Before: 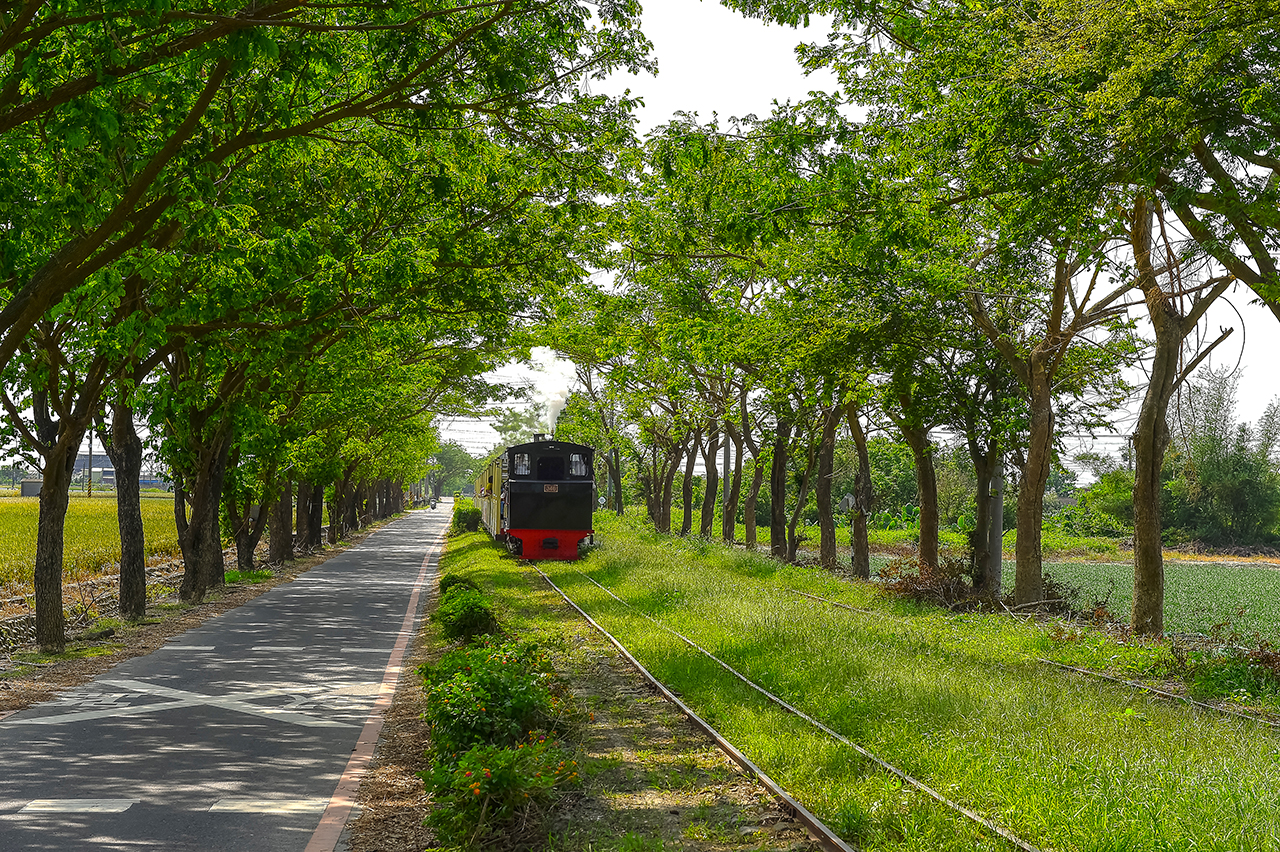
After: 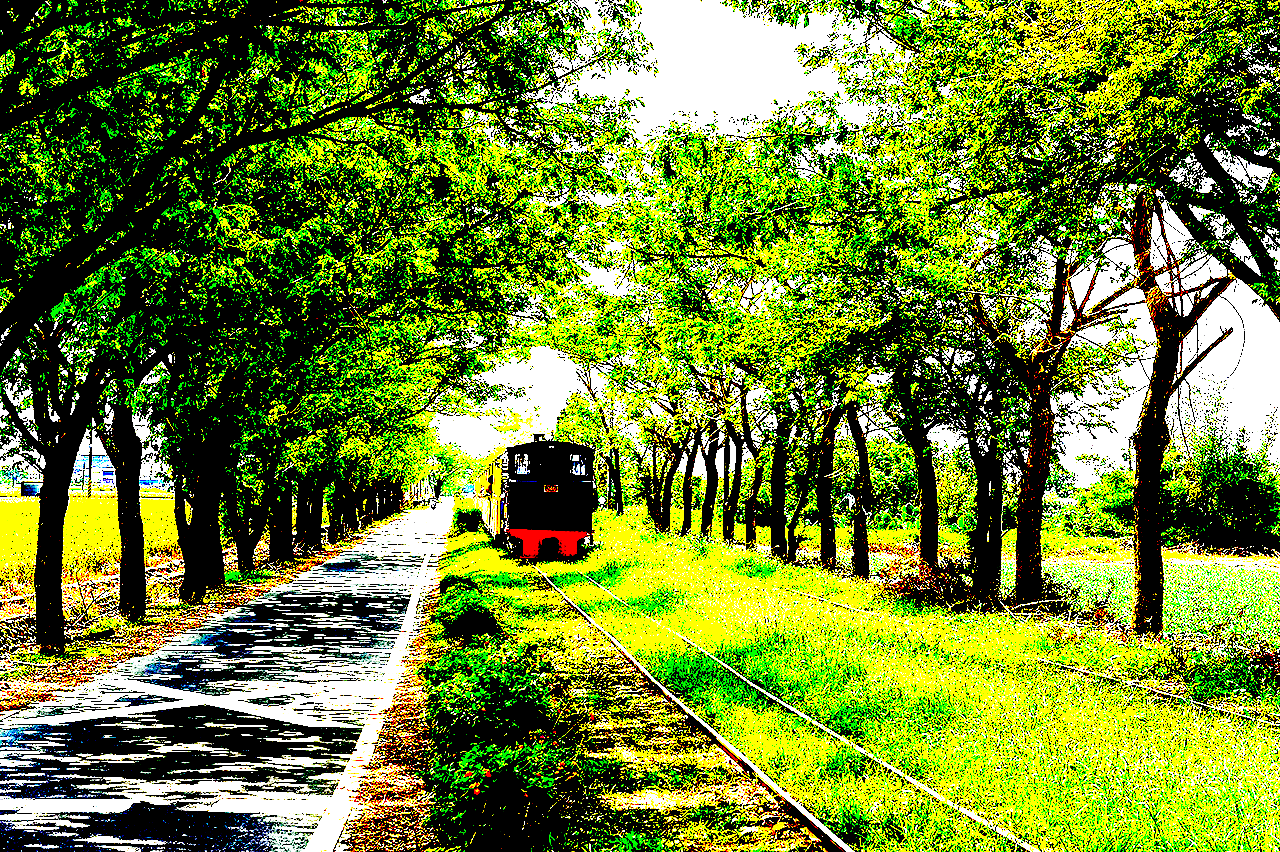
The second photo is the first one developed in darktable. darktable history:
exposure: black level correction 0.1, exposure 3.072 EV, compensate exposure bias true, compensate highlight preservation false
